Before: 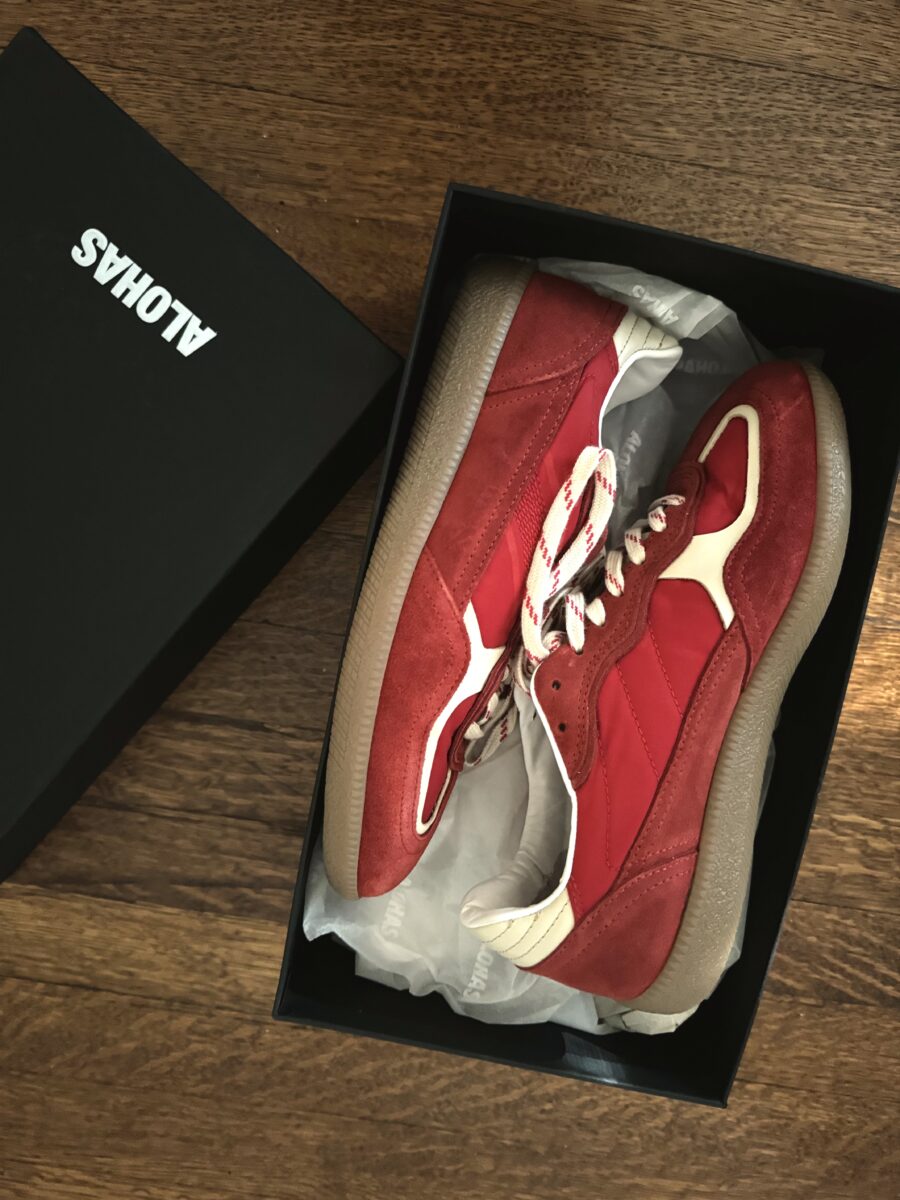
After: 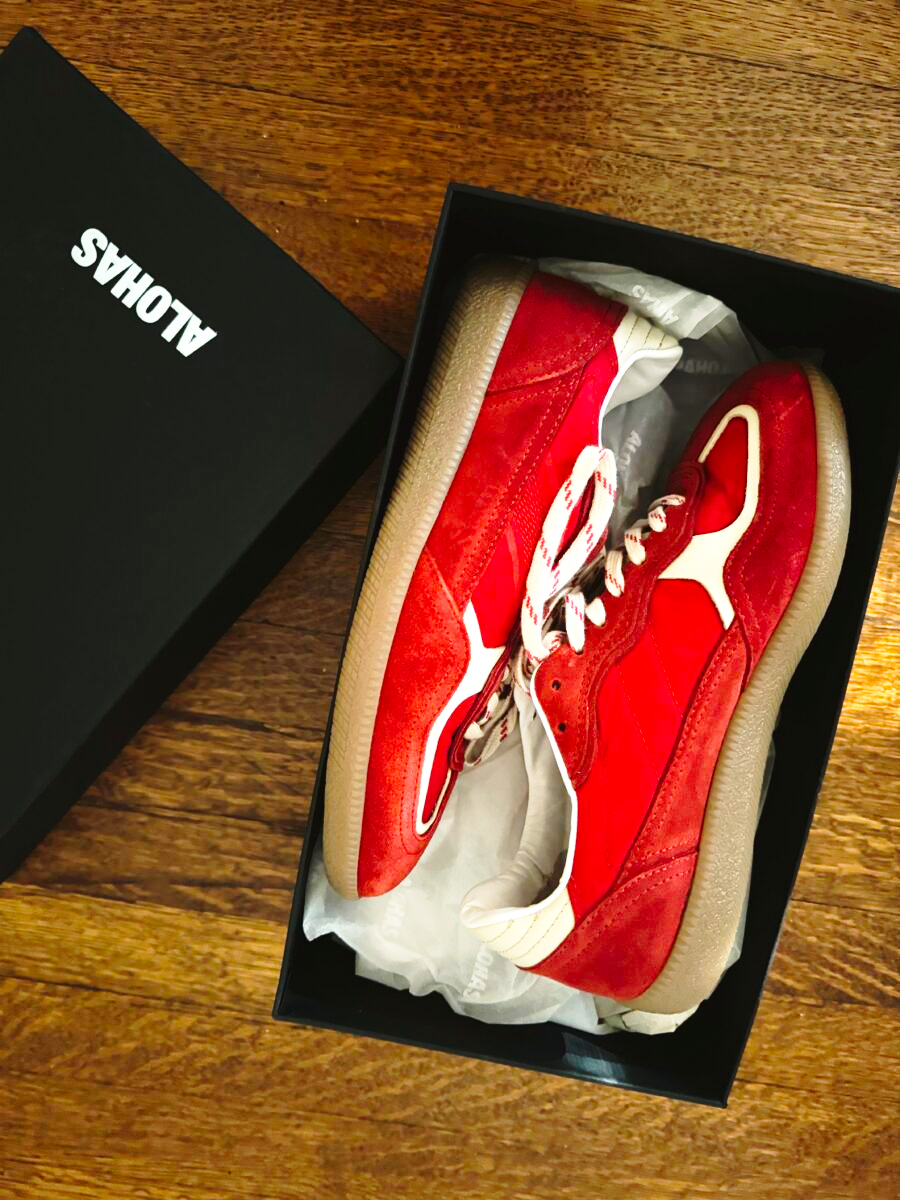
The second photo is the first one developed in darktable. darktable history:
color balance: output saturation 120%
base curve: curves: ch0 [(0, 0) (0.028, 0.03) (0.121, 0.232) (0.46, 0.748) (0.859, 0.968) (1, 1)], preserve colors none
